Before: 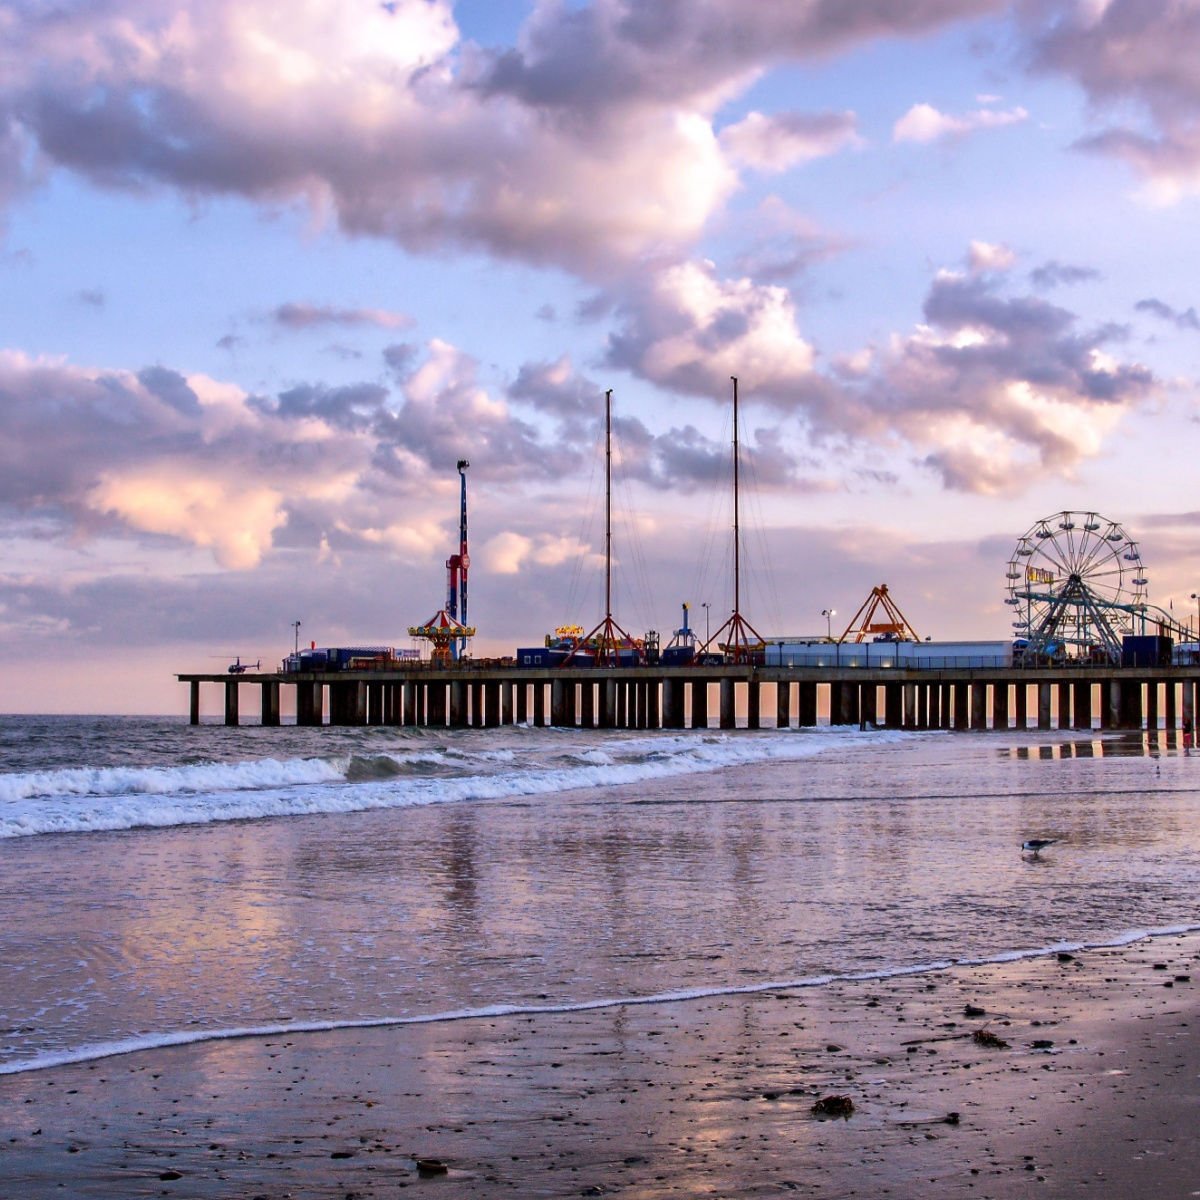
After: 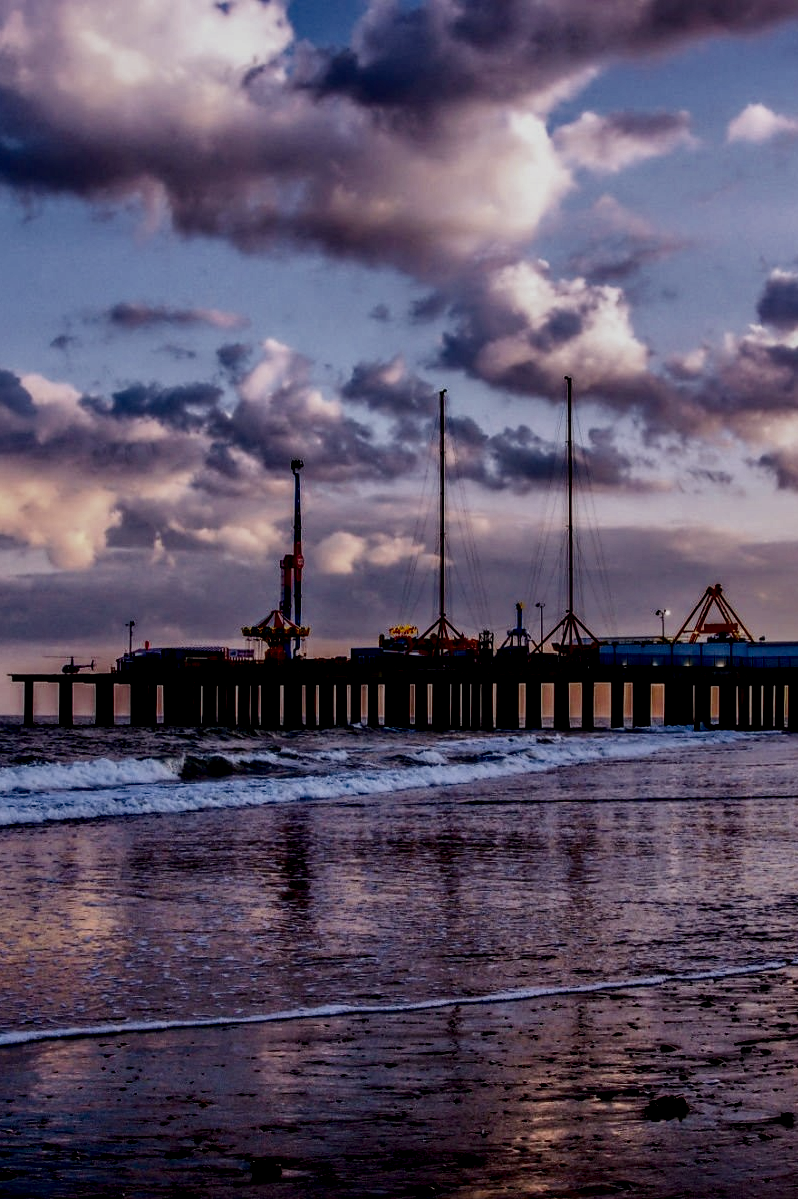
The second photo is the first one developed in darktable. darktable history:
local contrast: highlights 15%, shadows 37%, detail 183%, midtone range 0.472
filmic rgb: black relative exposure -7.65 EV, white relative exposure 4.56 EV, threshold 3.01 EV, hardness 3.61, enable highlight reconstruction true
contrast brightness saturation: contrast 0.095, brightness -0.599, saturation 0.17
shadows and highlights: shadows 20.97, highlights -35.36, soften with gaussian
crop and rotate: left 13.874%, right 19.559%
